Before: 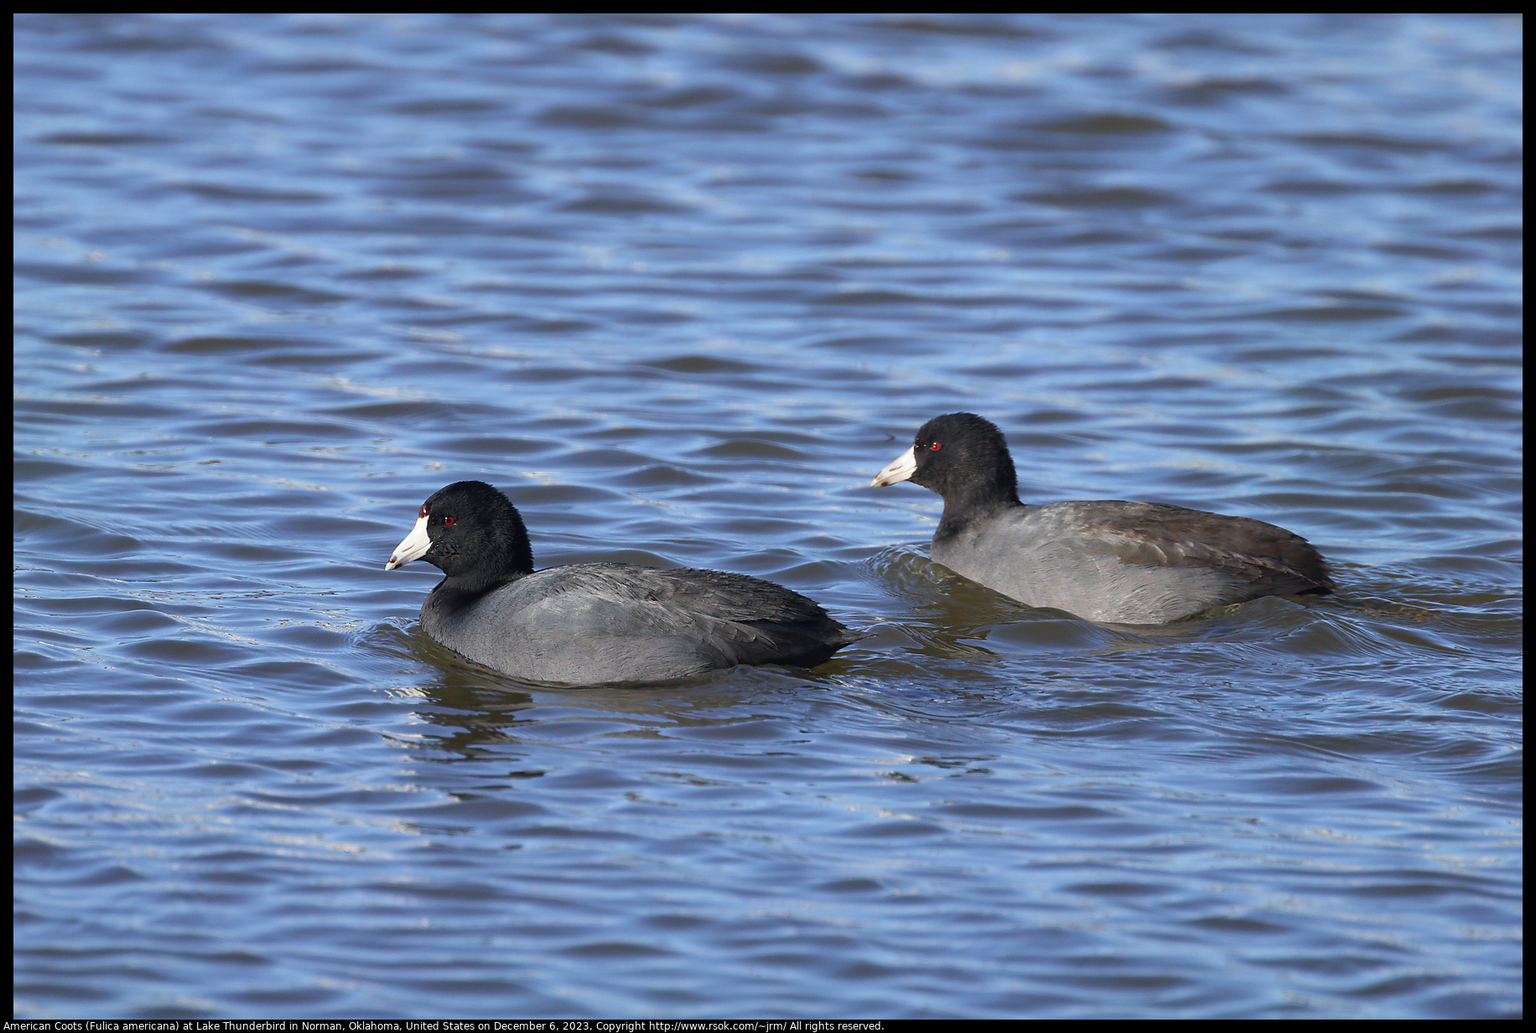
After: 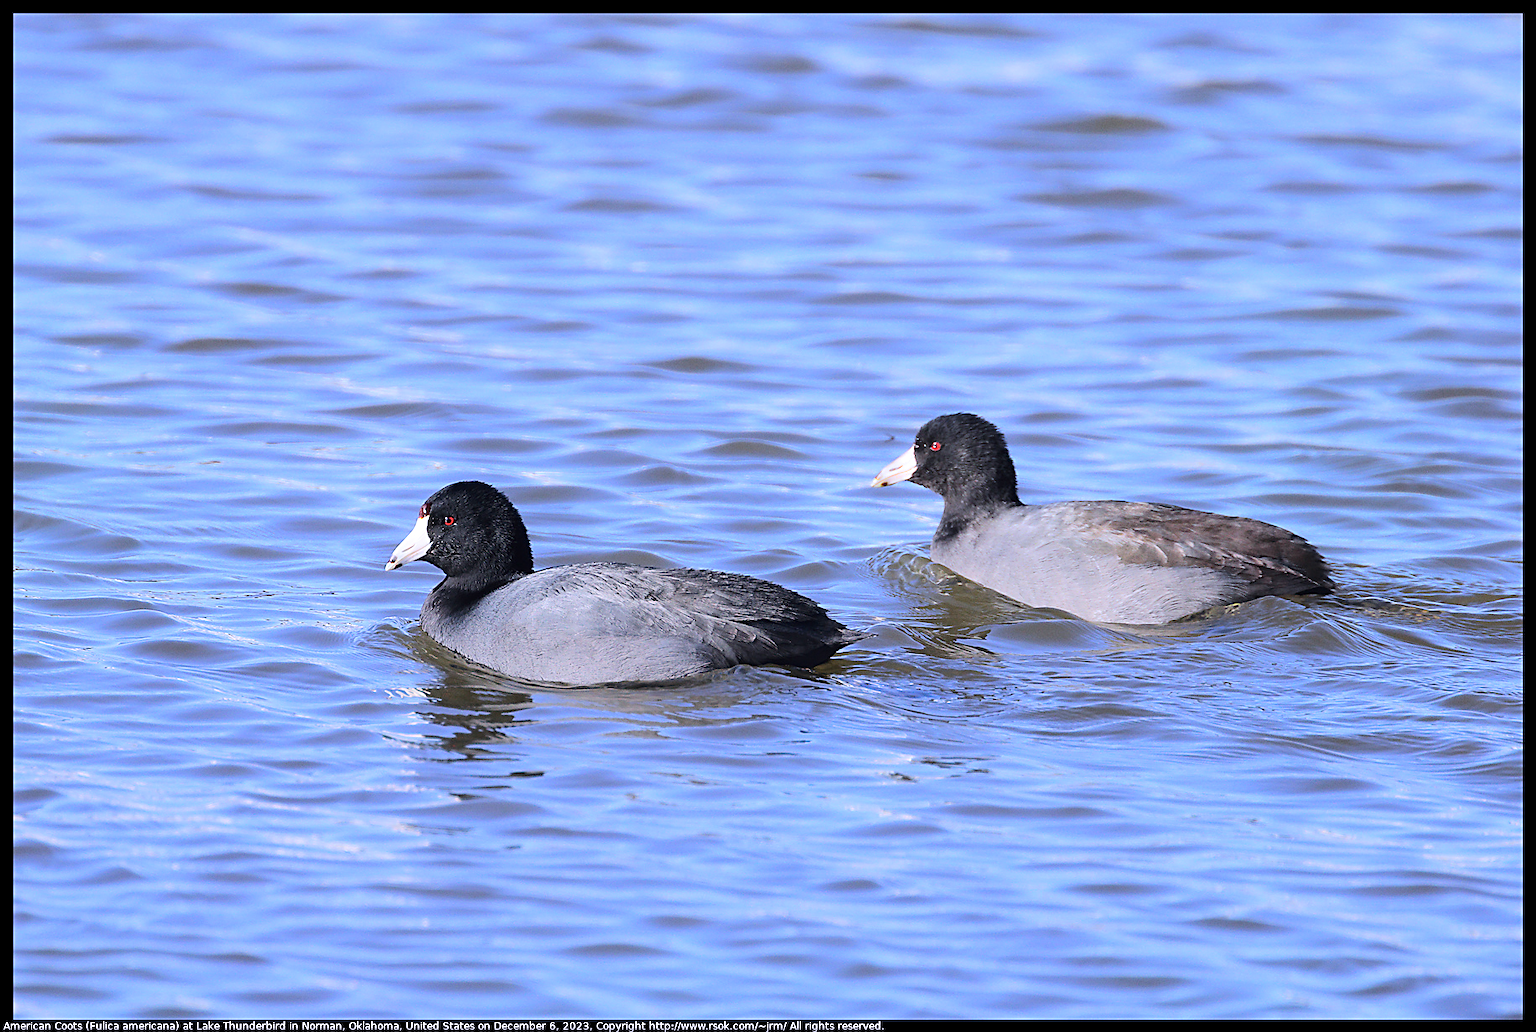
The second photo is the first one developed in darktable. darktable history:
tone equalizer: -7 EV 0.158 EV, -6 EV 0.573 EV, -5 EV 1.16 EV, -4 EV 1.36 EV, -3 EV 1.13 EV, -2 EV 0.6 EV, -1 EV 0.156 EV, edges refinement/feathering 500, mask exposure compensation -1.57 EV, preserve details no
sharpen: on, module defaults
color calibration: illuminant as shot in camera, x 0.363, y 0.384, temperature 4537.73 K
